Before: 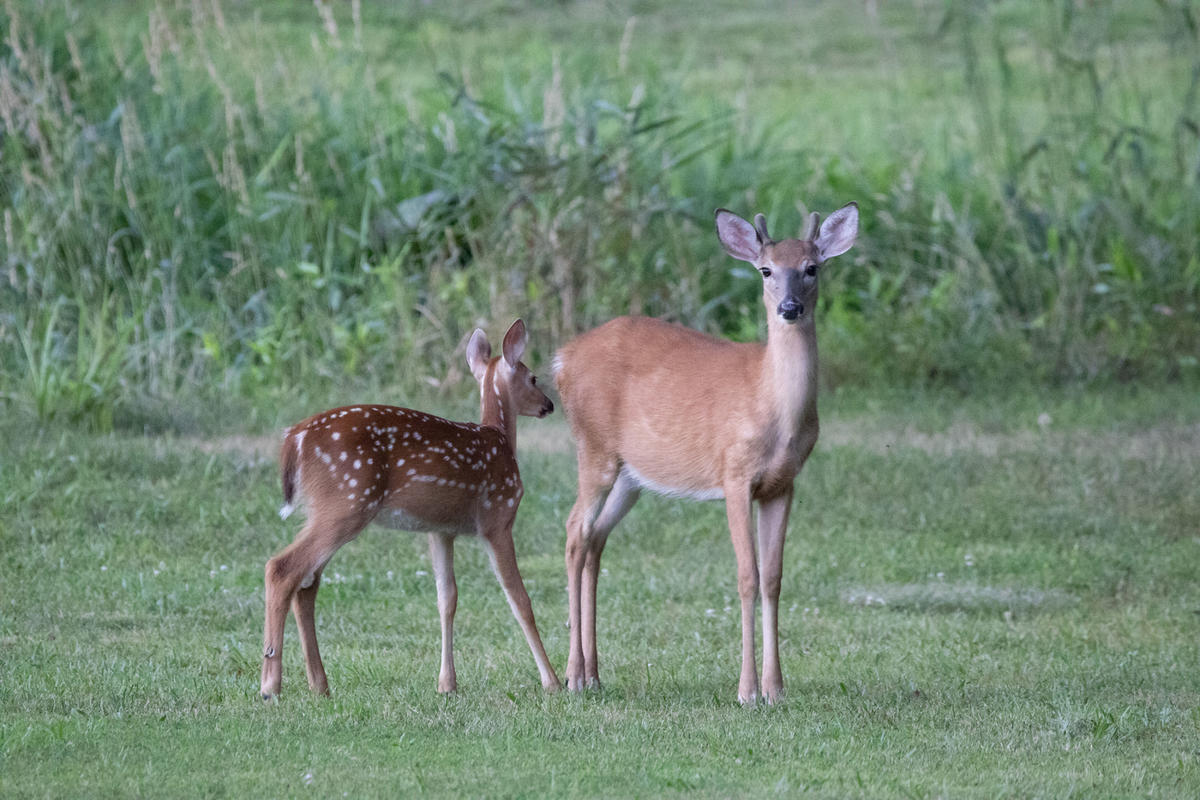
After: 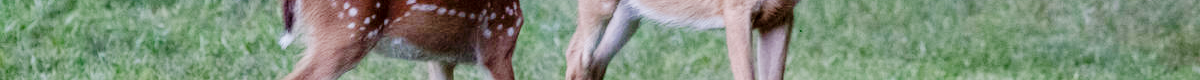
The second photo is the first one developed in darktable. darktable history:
local contrast: on, module defaults
tone curve: curves: ch0 [(0, 0) (0.003, 0.003) (0.011, 0.005) (0.025, 0.008) (0.044, 0.012) (0.069, 0.02) (0.1, 0.031) (0.136, 0.047) (0.177, 0.088) (0.224, 0.141) (0.277, 0.222) (0.335, 0.32) (0.399, 0.422) (0.468, 0.523) (0.543, 0.623) (0.623, 0.716) (0.709, 0.796) (0.801, 0.878) (0.898, 0.957) (1, 1)], preserve colors none
crop and rotate: top 59.084%, bottom 30.916%
color balance rgb: shadows lift › chroma 1%, shadows lift › hue 113°, highlights gain › chroma 0.2%, highlights gain › hue 333°, perceptual saturation grading › global saturation 20%, perceptual saturation grading › highlights -50%, perceptual saturation grading › shadows 25%, contrast -10%
filmic rgb: black relative exposure -14.19 EV, white relative exposure 3.39 EV, hardness 7.89, preserve chrominance max RGB
